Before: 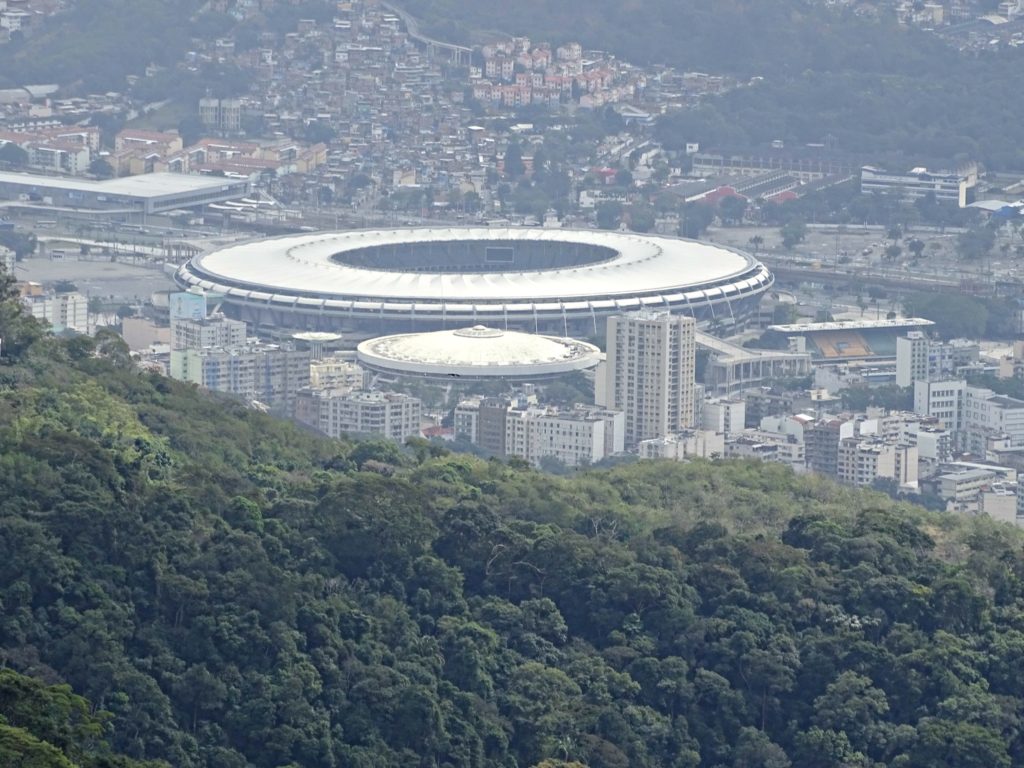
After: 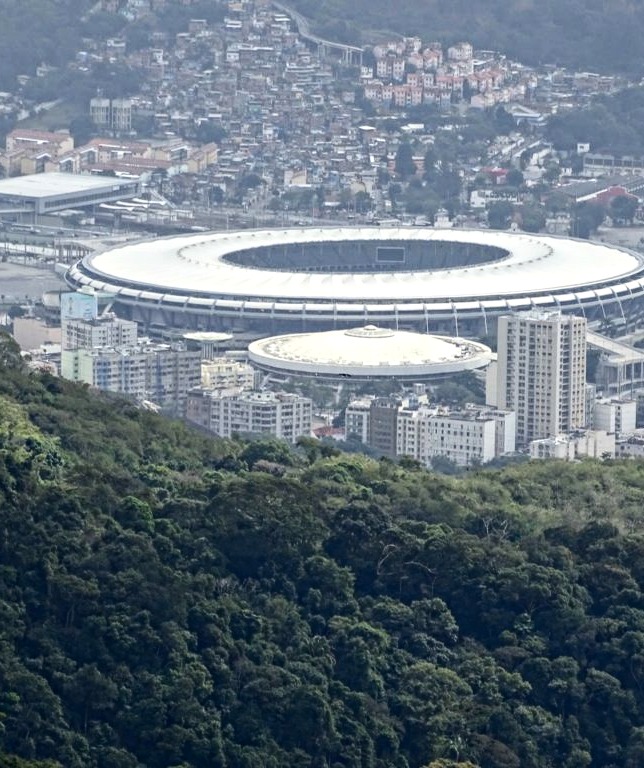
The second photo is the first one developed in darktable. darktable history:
contrast brightness saturation: contrast 0.199, brightness -0.111, saturation 0.103
local contrast: on, module defaults
crop: left 10.728%, right 26.344%
